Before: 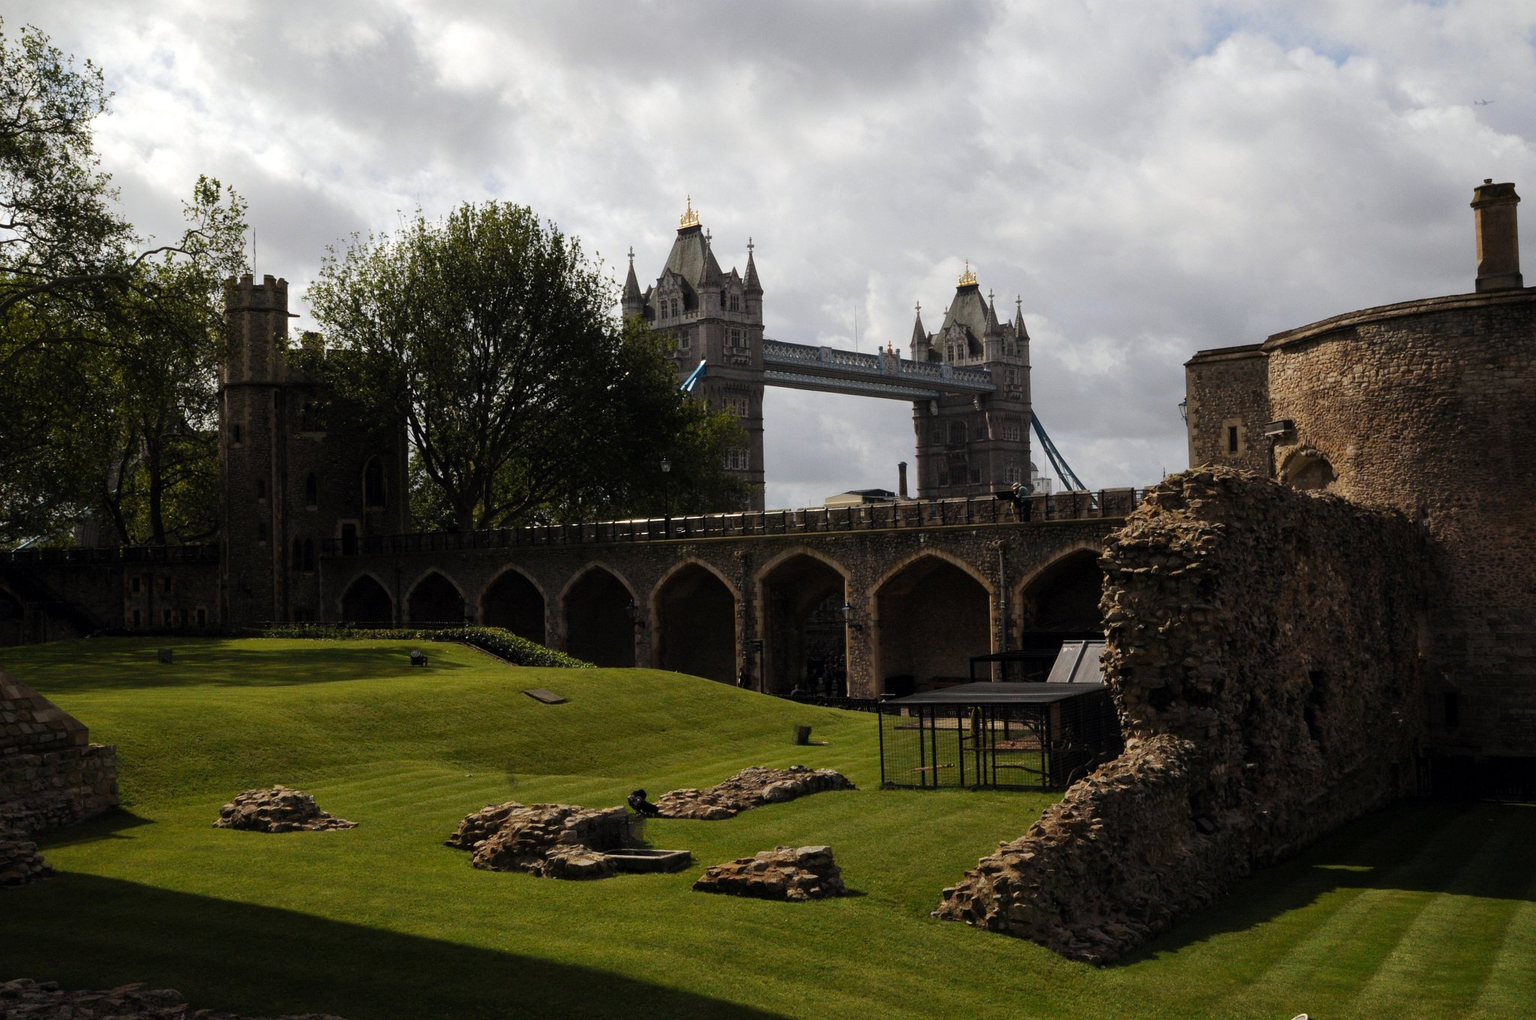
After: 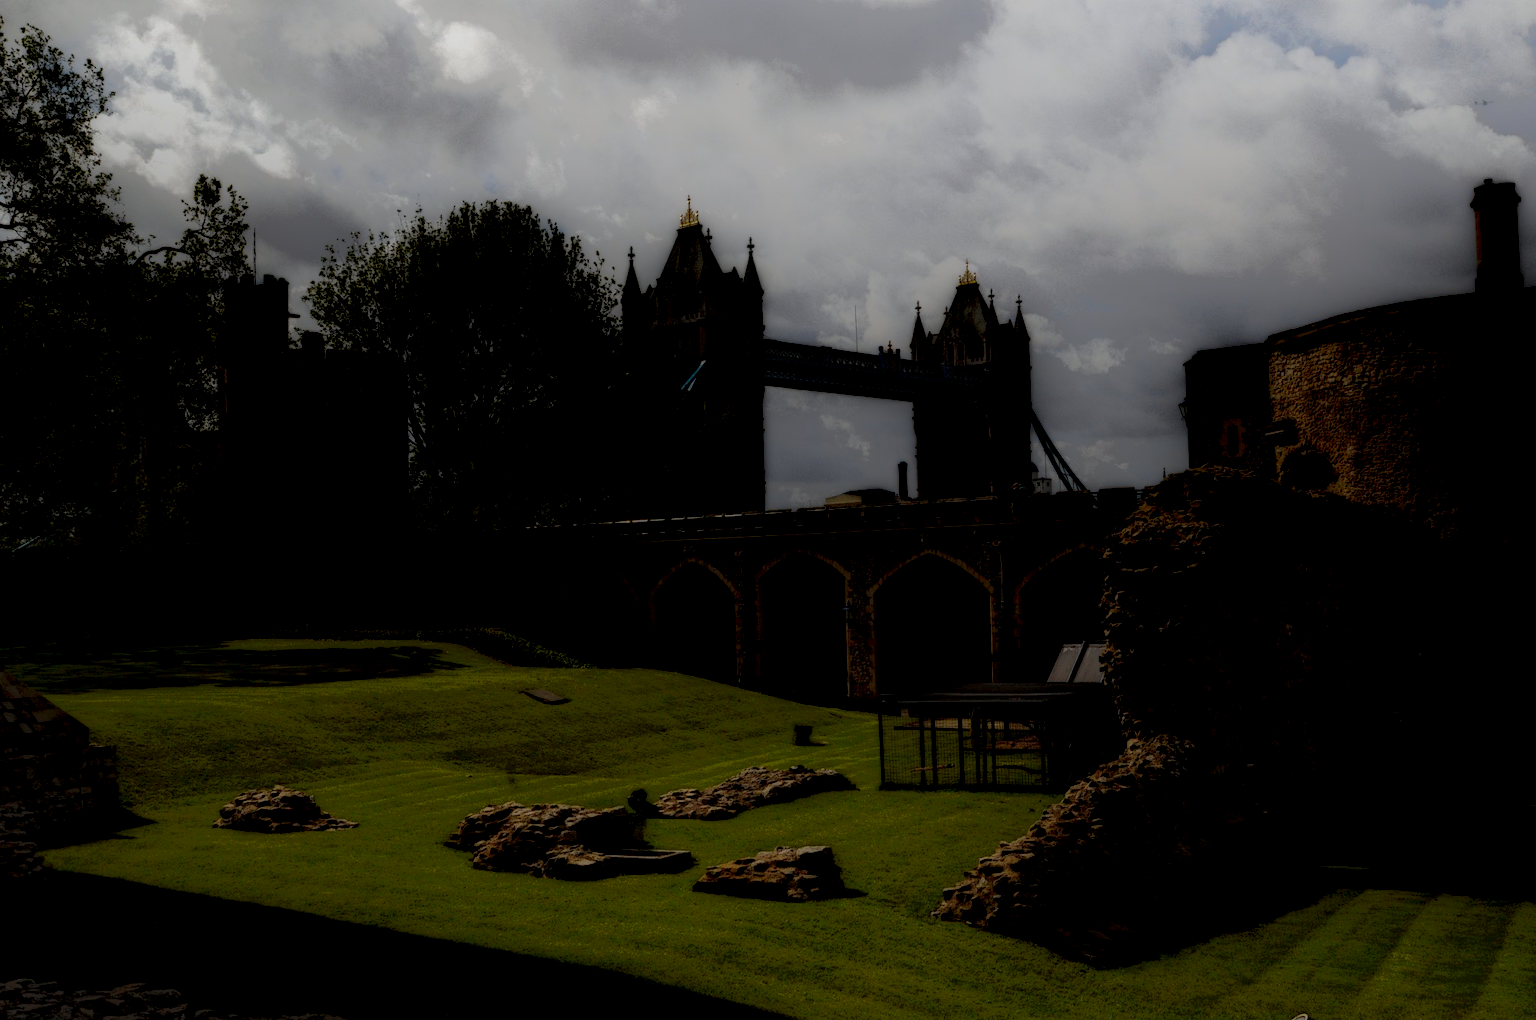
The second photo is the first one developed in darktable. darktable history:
local contrast: highlights 0%, shadows 198%, detail 164%, midtone range 0.001
